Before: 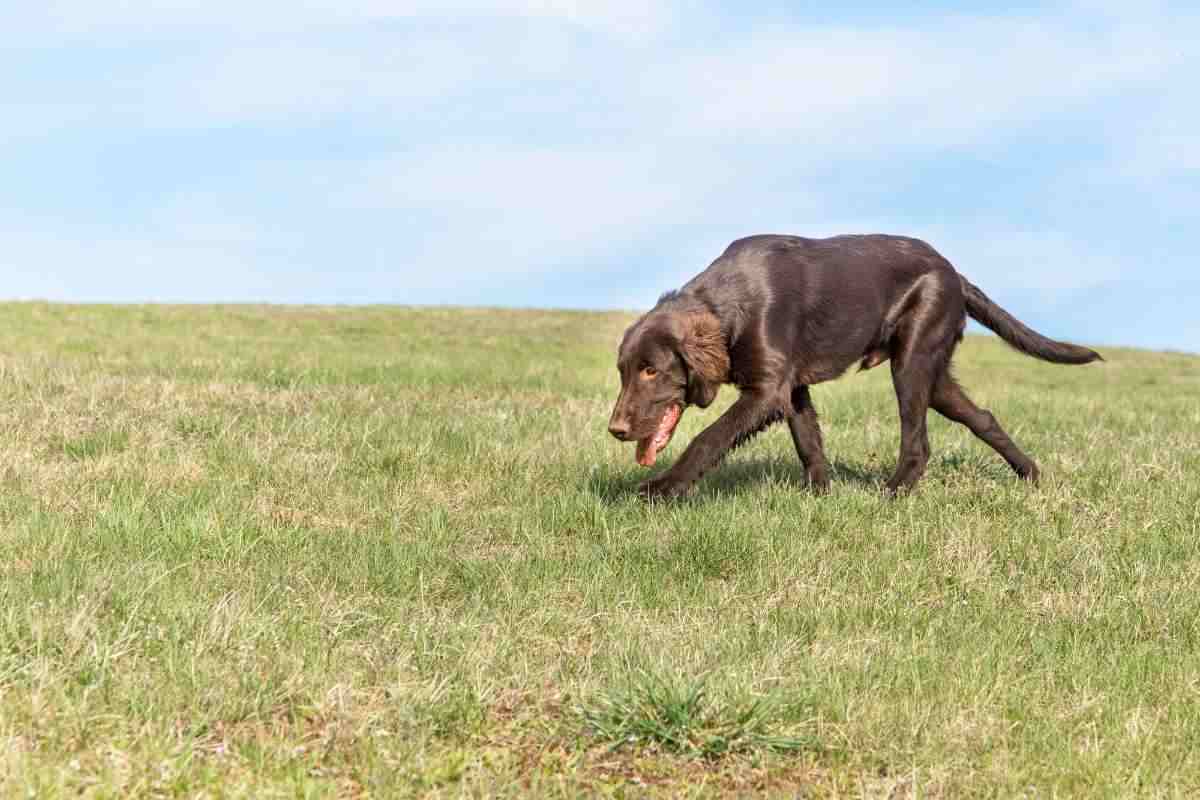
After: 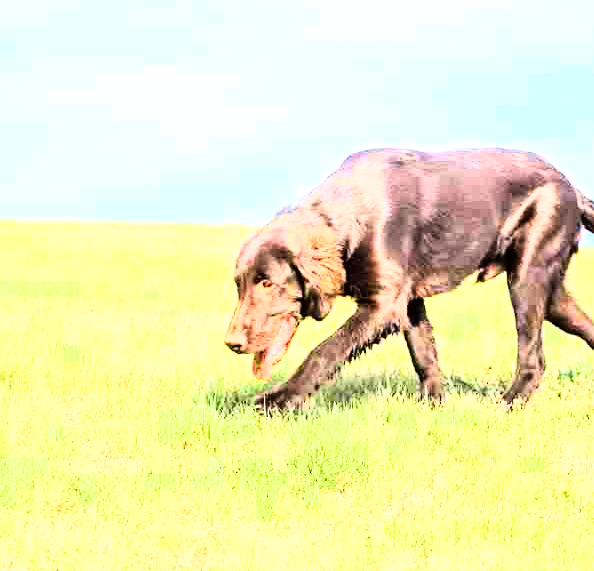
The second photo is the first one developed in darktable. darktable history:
exposure: black level correction 0, exposure 1.2 EV, compensate highlight preservation false
contrast brightness saturation: saturation 0.13
rgb curve: curves: ch0 [(0, 0) (0.21, 0.15) (0.24, 0.21) (0.5, 0.75) (0.75, 0.96) (0.89, 0.99) (1, 1)]; ch1 [(0, 0.02) (0.21, 0.13) (0.25, 0.2) (0.5, 0.67) (0.75, 0.9) (0.89, 0.97) (1, 1)]; ch2 [(0, 0.02) (0.21, 0.13) (0.25, 0.2) (0.5, 0.67) (0.75, 0.9) (0.89, 0.97) (1, 1)], compensate middle gray true
crop: left 32.075%, top 10.976%, right 18.355%, bottom 17.596%
